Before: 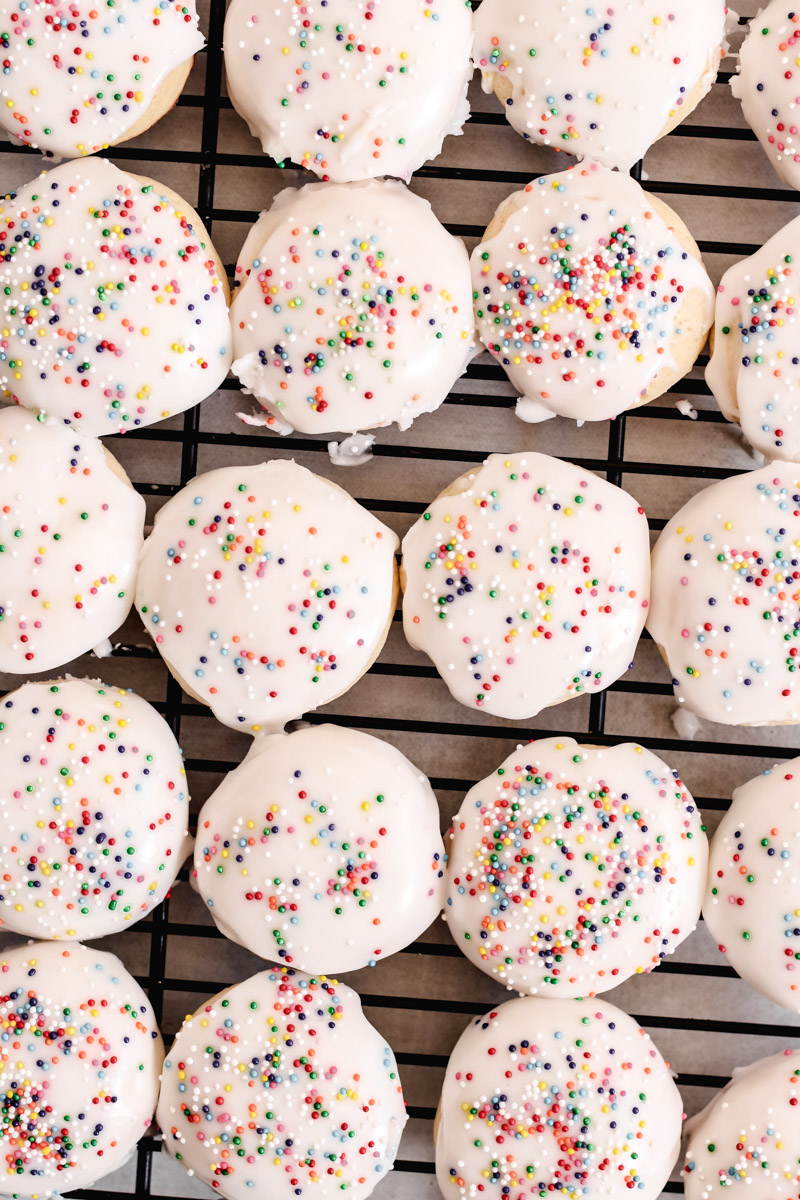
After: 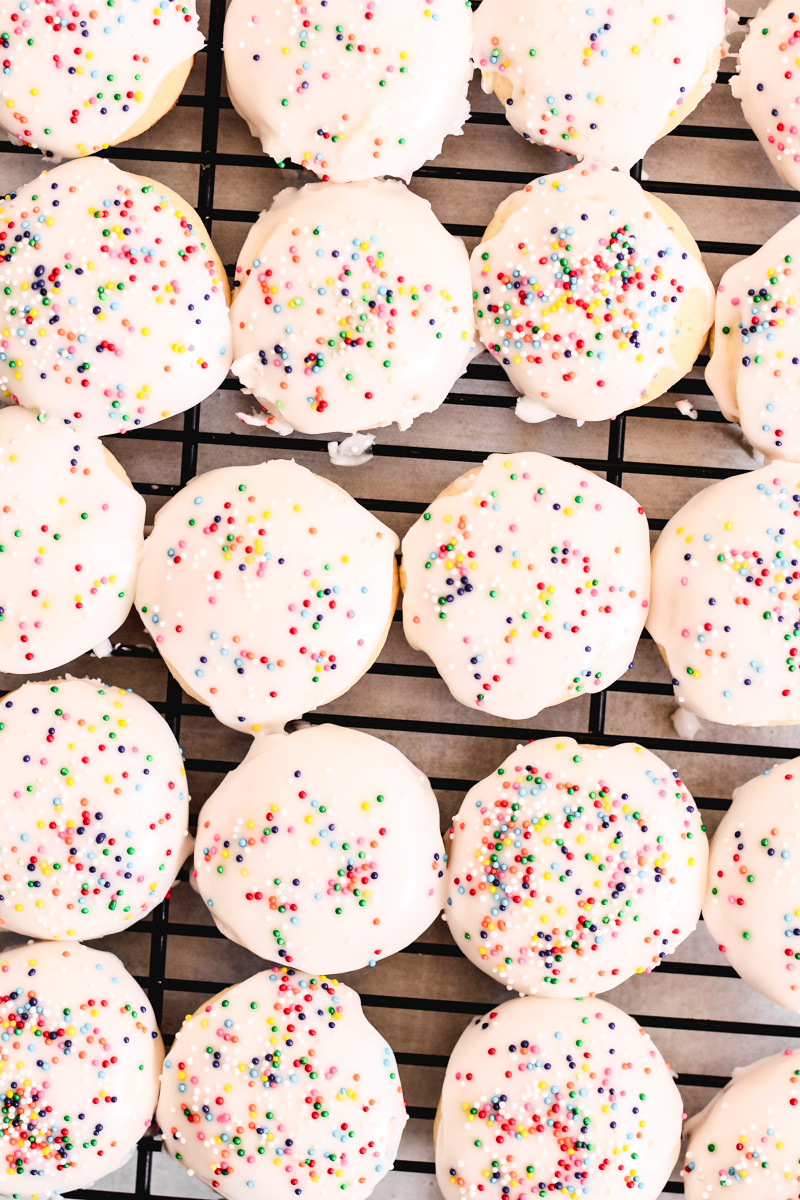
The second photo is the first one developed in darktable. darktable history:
contrast brightness saturation: contrast 0.203, brightness 0.17, saturation 0.229
